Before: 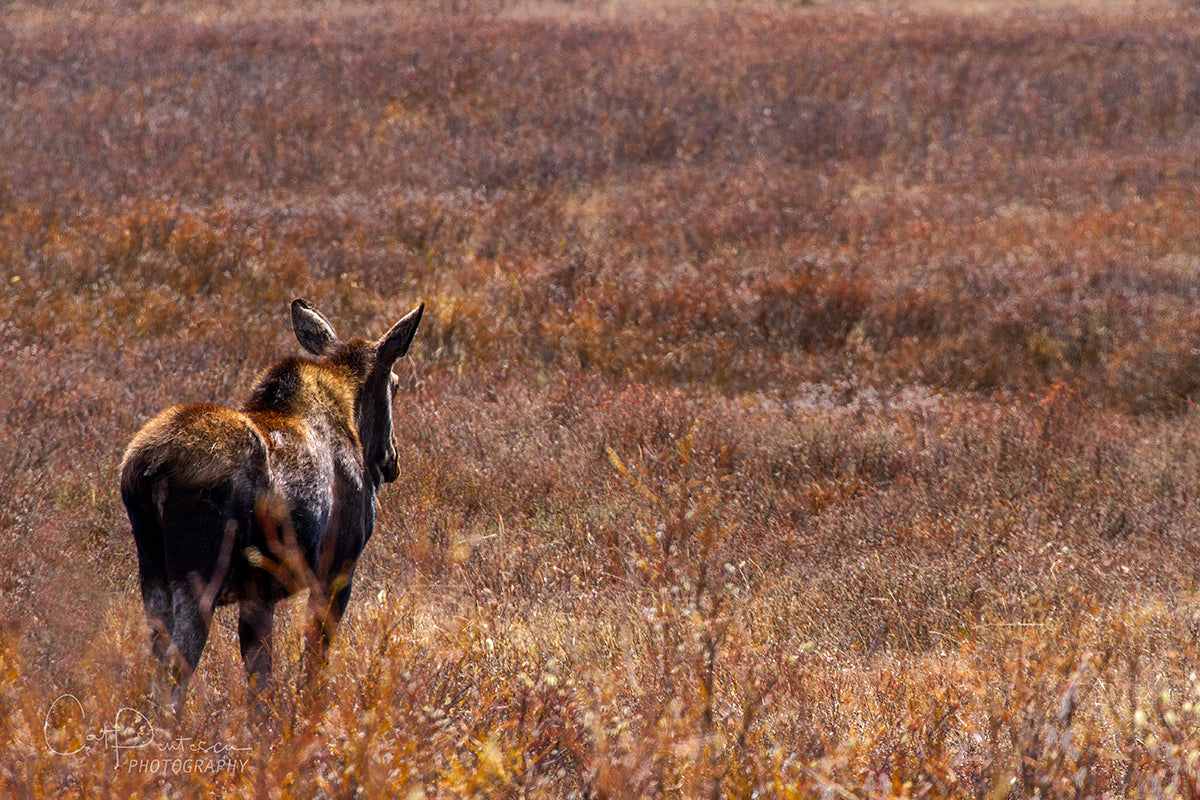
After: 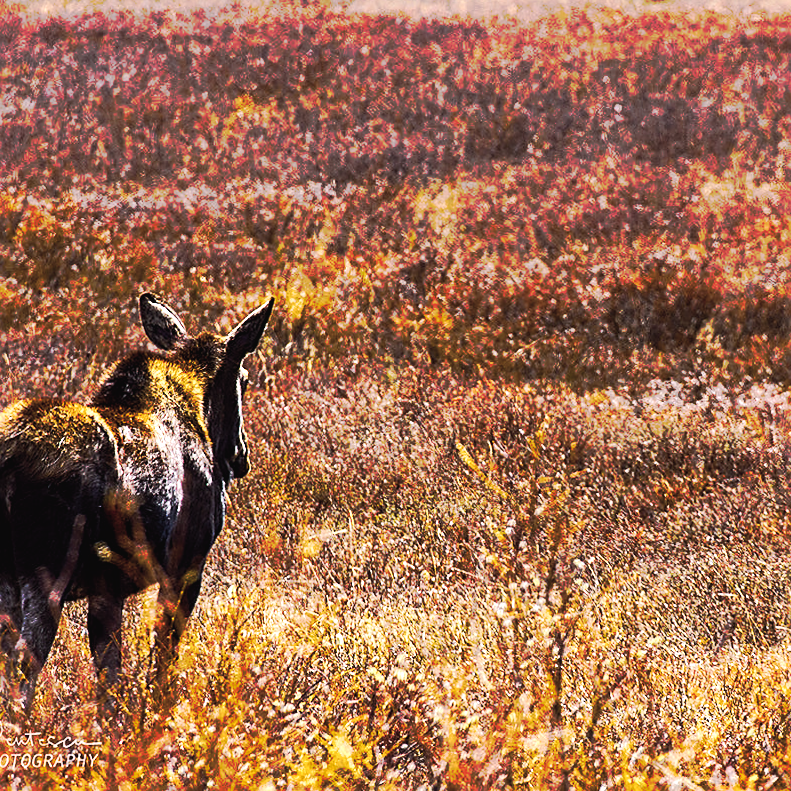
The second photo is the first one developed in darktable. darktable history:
contrast brightness saturation: contrast -0.05, saturation -0.41
color balance: lift [1, 1.001, 0.999, 1.001], gamma [1, 1.004, 1.007, 0.993], gain [1, 0.991, 0.987, 1.013], contrast 7.5%, contrast fulcrum 10%, output saturation 115%
crop and rotate: left 12.648%, right 20.685%
tone equalizer: -8 EV -0.75 EV, -7 EV -0.7 EV, -6 EV -0.6 EV, -5 EV -0.4 EV, -3 EV 0.4 EV, -2 EV 0.6 EV, -1 EV 0.7 EV, +0 EV 0.75 EV, edges refinement/feathering 500, mask exposure compensation -1.57 EV, preserve details no
color balance rgb: perceptual saturation grading › global saturation 40%, global vibrance 15%
tone curve: curves: ch0 [(0, 0) (0.003, 0.003) (0.011, 0.011) (0.025, 0.024) (0.044, 0.043) (0.069, 0.067) (0.1, 0.096) (0.136, 0.131) (0.177, 0.171) (0.224, 0.216) (0.277, 0.267) (0.335, 0.323) (0.399, 0.384) (0.468, 0.451) (0.543, 0.678) (0.623, 0.734) (0.709, 0.795) (0.801, 0.859) (0.898, 0.928) (1, 1)], preserve colors none
sharpen: on, module defaults
rotate and perspective: rotation 0.174°, lens shift (vertical) 0.013, lens shift (horizontal) 0.019, shear 0.001, automatic cropping original format, crop left 0.007, crop right 0.991, crop top 0.016, crop bottom 0.997
